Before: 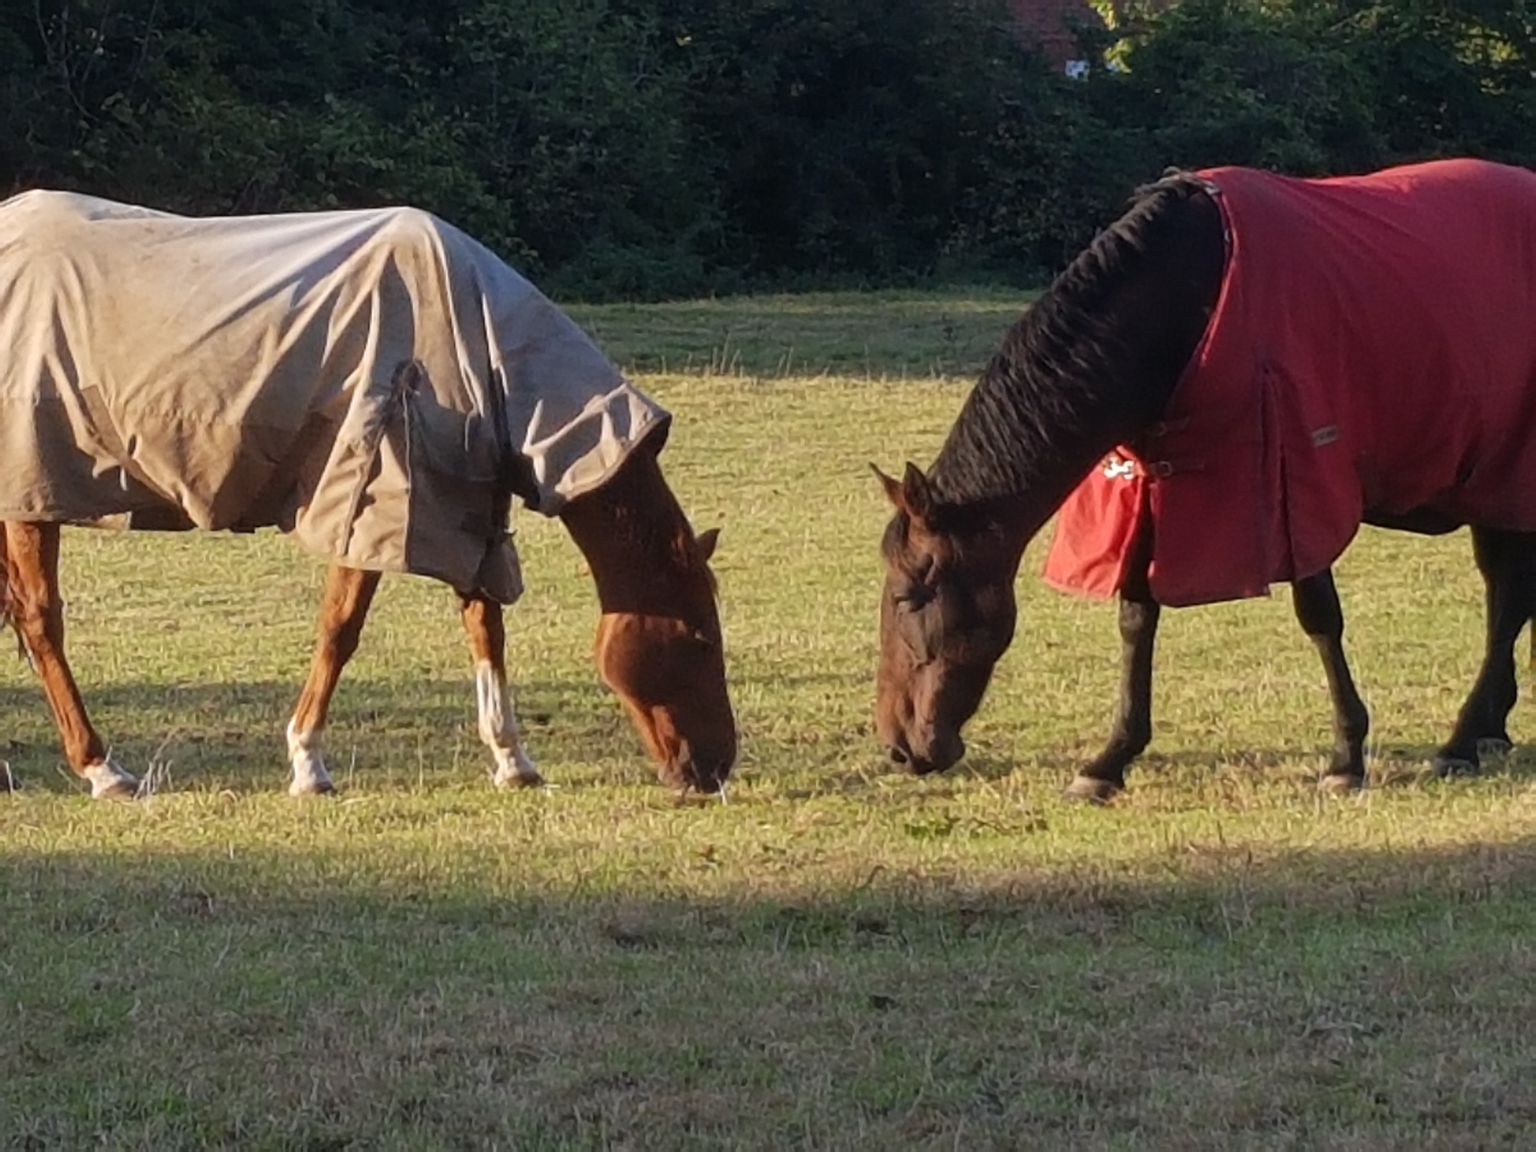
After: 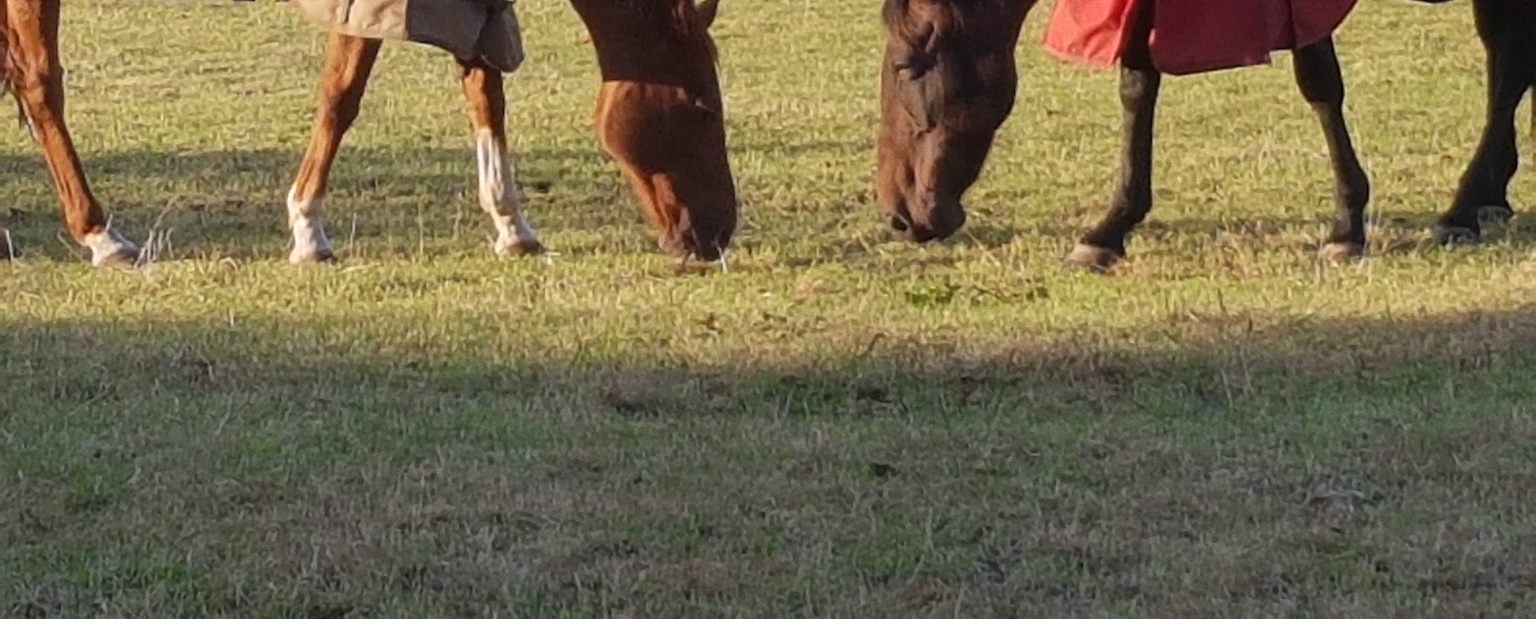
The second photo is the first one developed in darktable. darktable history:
crop and rotate: top 46.237%
grain: coarseness 0.09 ISO, strength 40%
